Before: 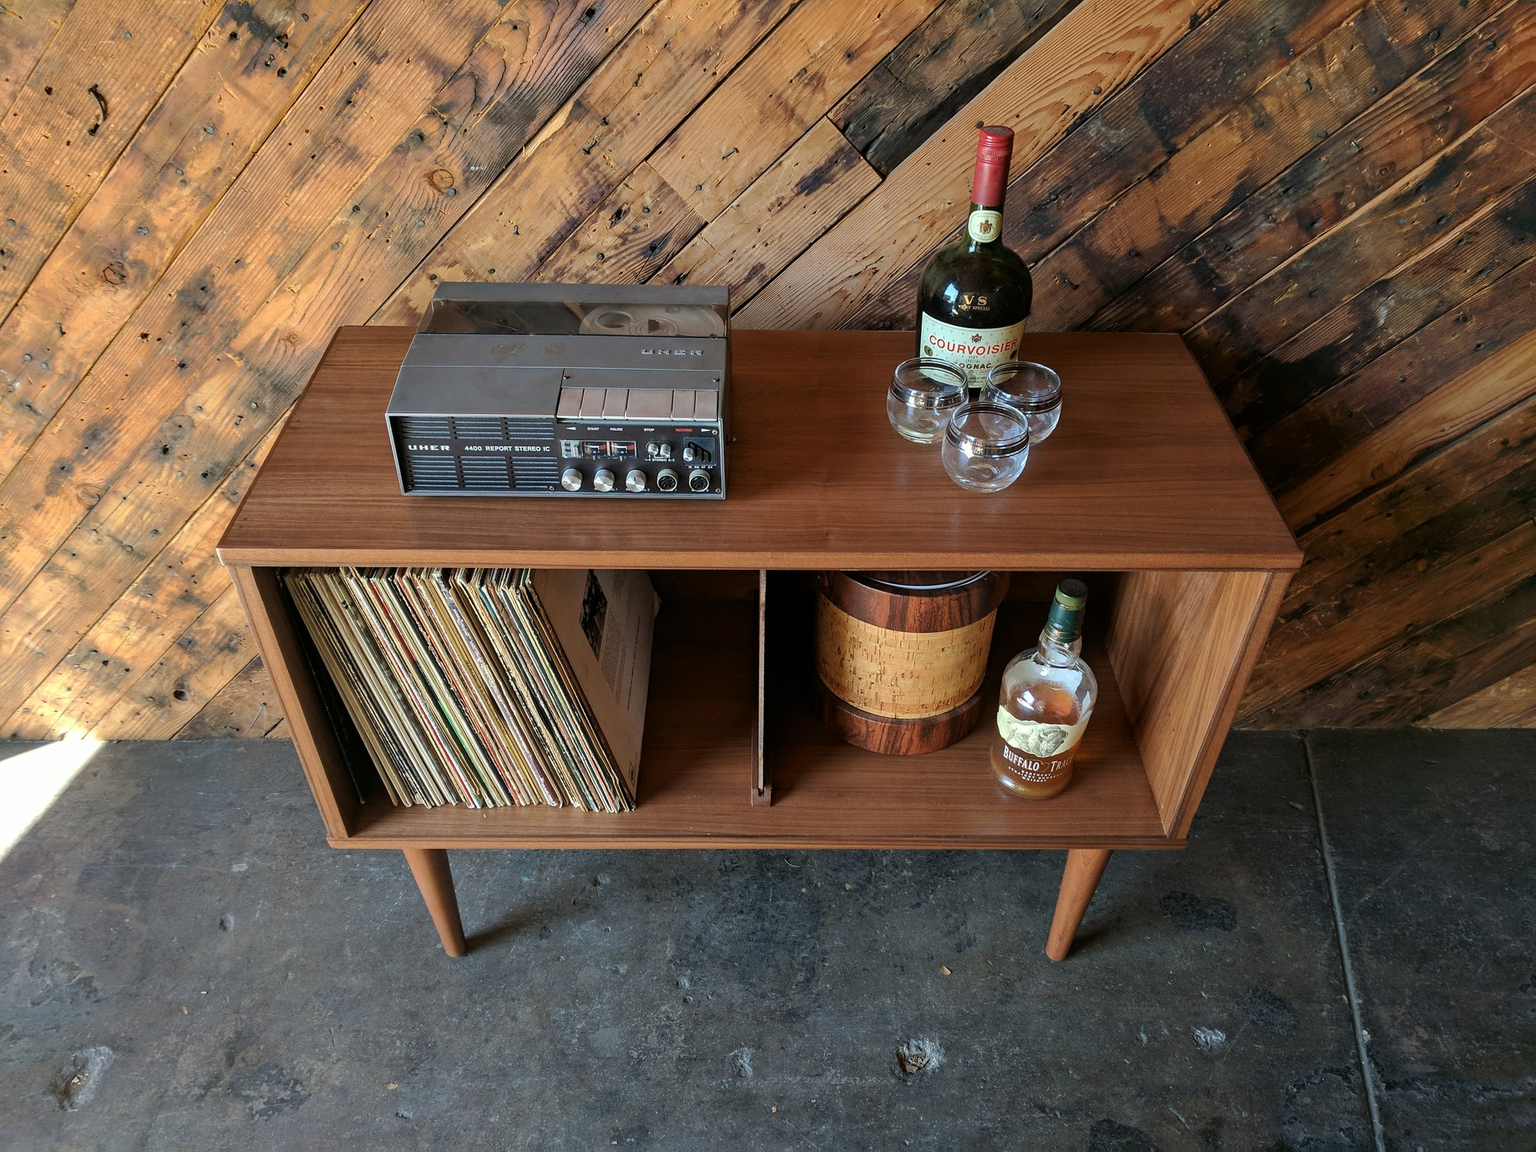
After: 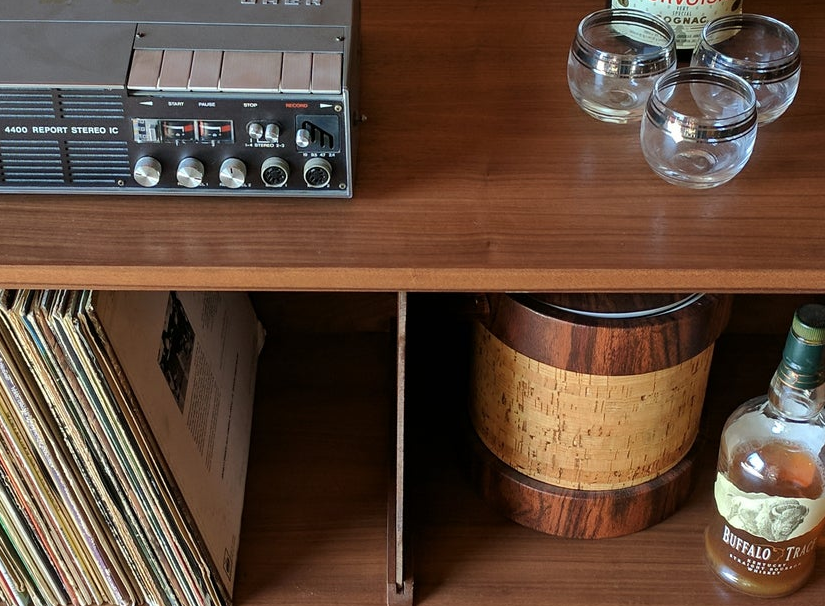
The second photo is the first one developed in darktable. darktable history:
crop: left 30.031%, top 30.482%, right 29.685%, bottom 30.023%
